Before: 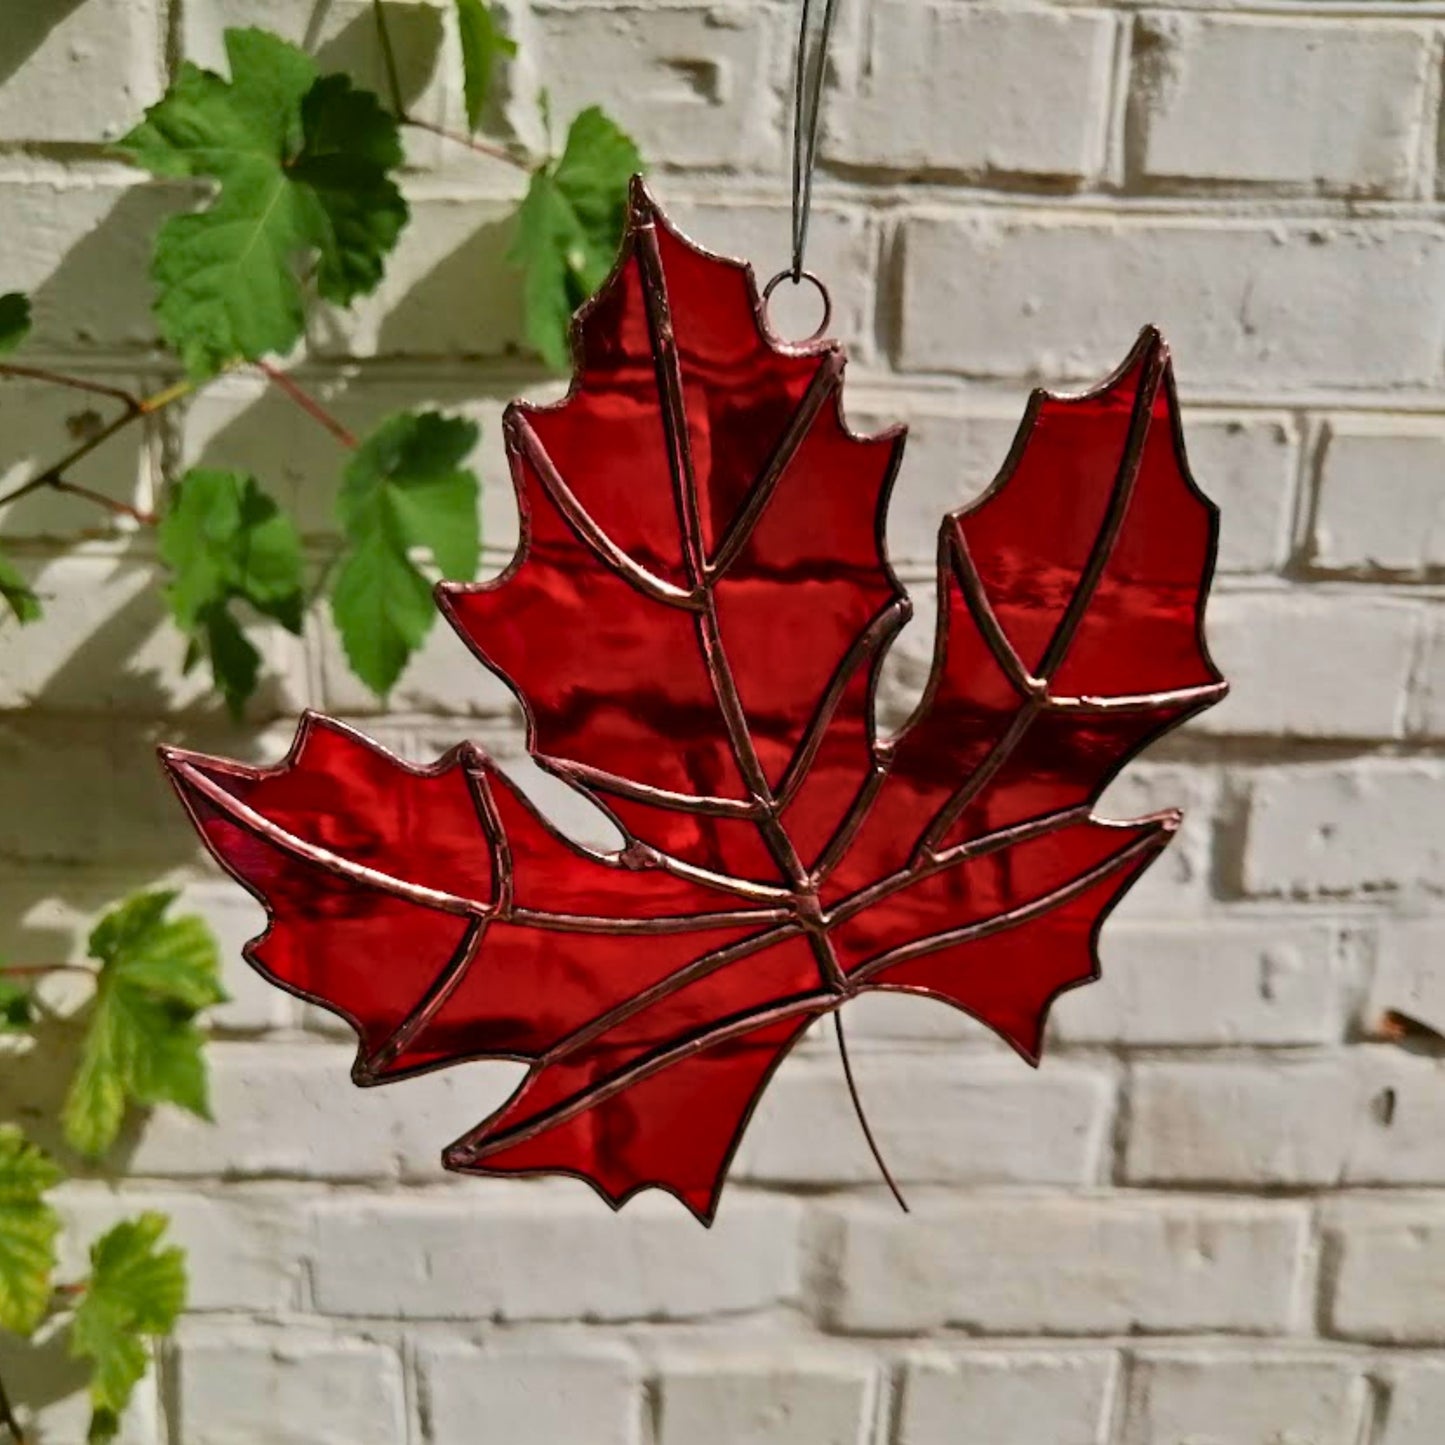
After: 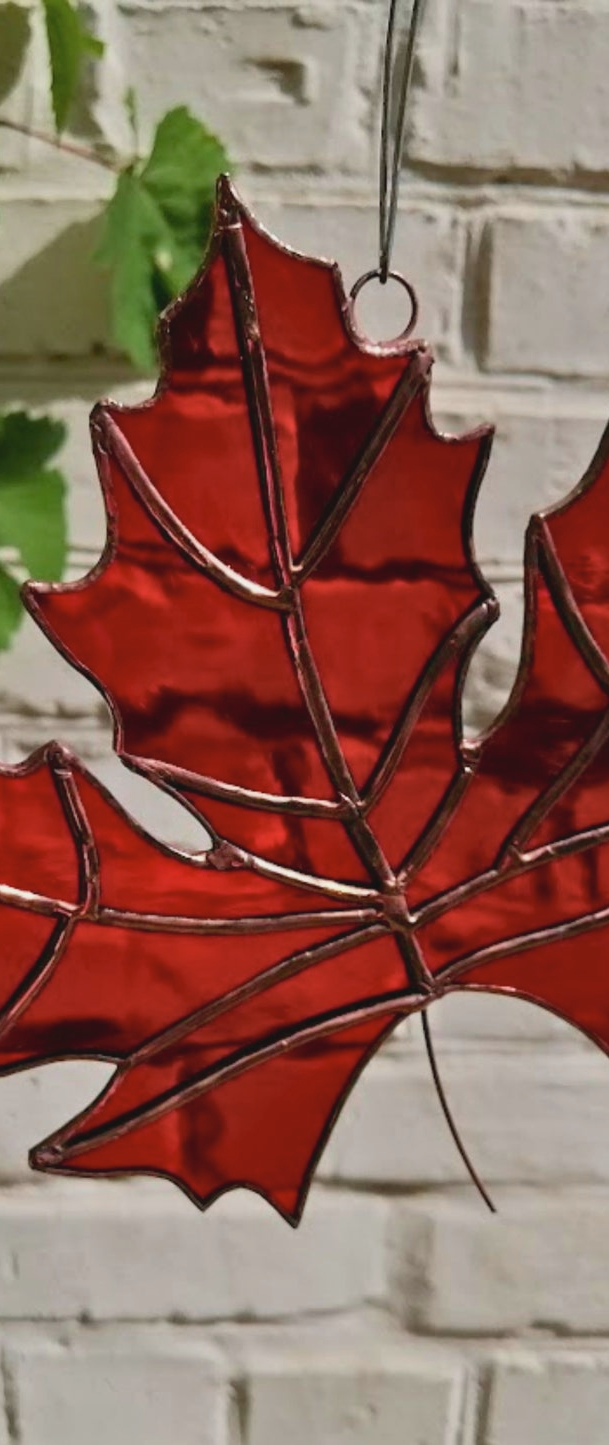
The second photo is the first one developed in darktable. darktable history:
contrast brightness saturation: contrast -0.1, saturation -0.1
crop: left 28.583%, right 29.231%
